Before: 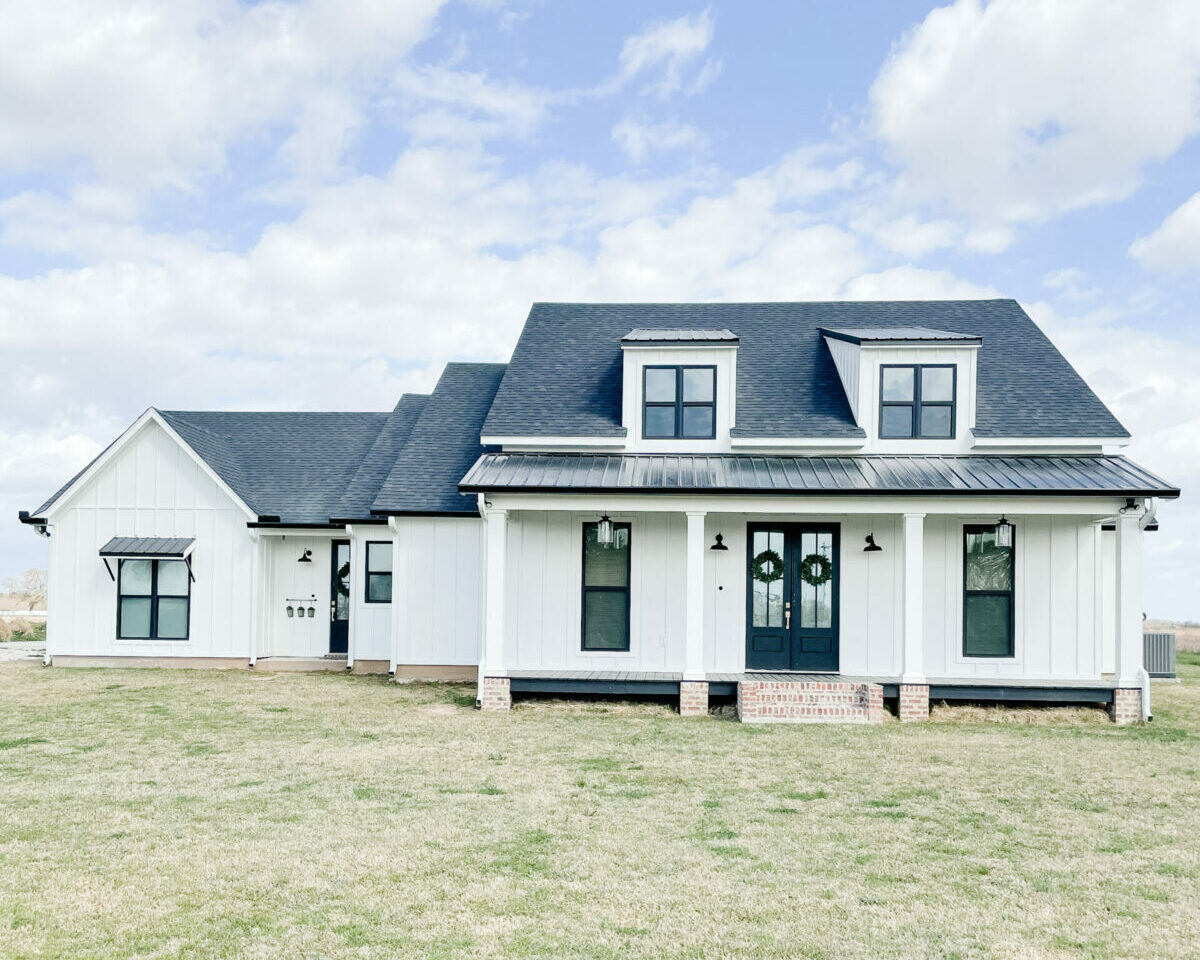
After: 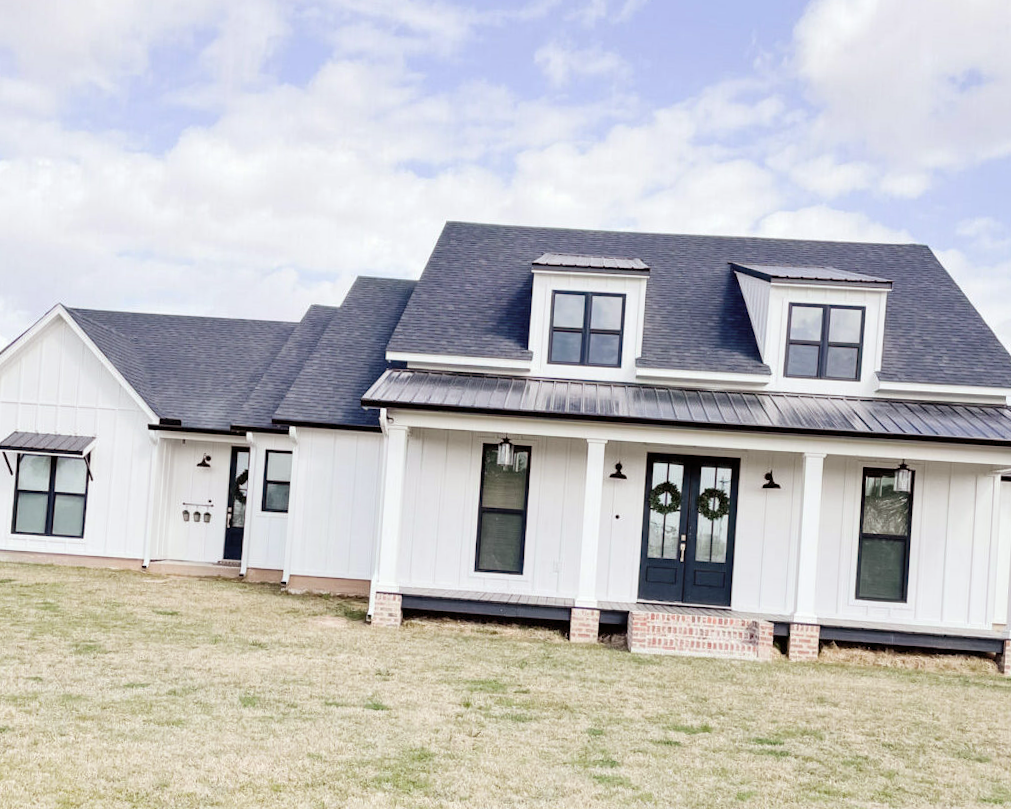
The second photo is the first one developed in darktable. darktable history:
rgb levels: mode RGB, independent channels, levels [[0, 0.474, 1], [0, 0.5, 1], [0, 0.5, 1]]
crop and rotate: angle -3.27°, left 5.211%, top 5.211%, right 4.607%, bottom 4.607%
